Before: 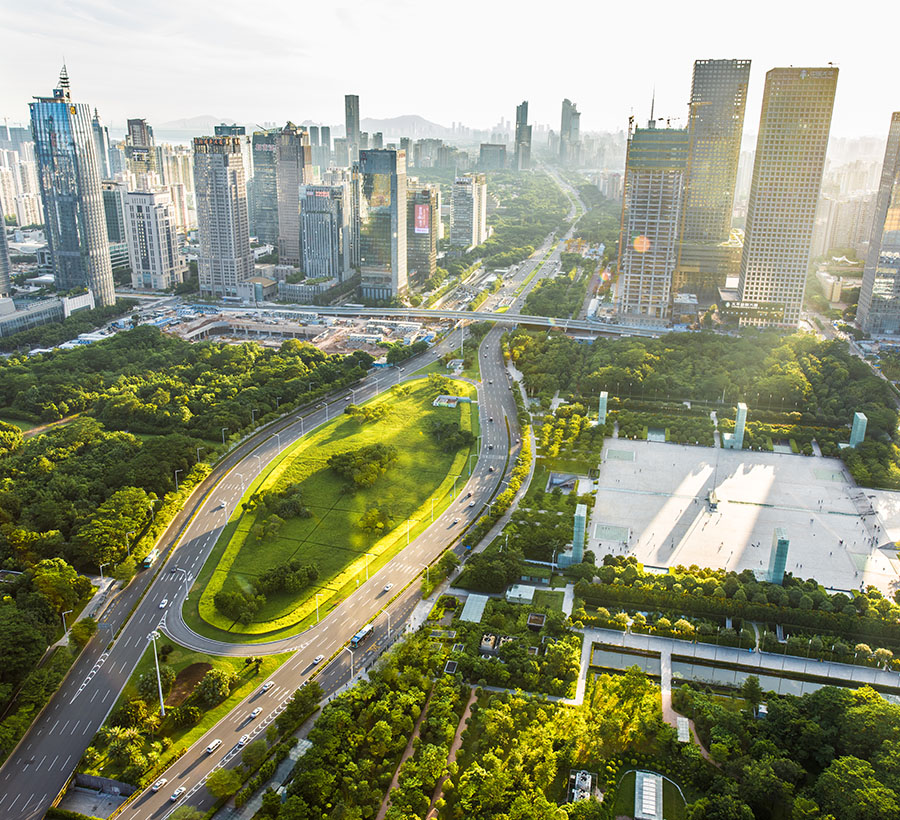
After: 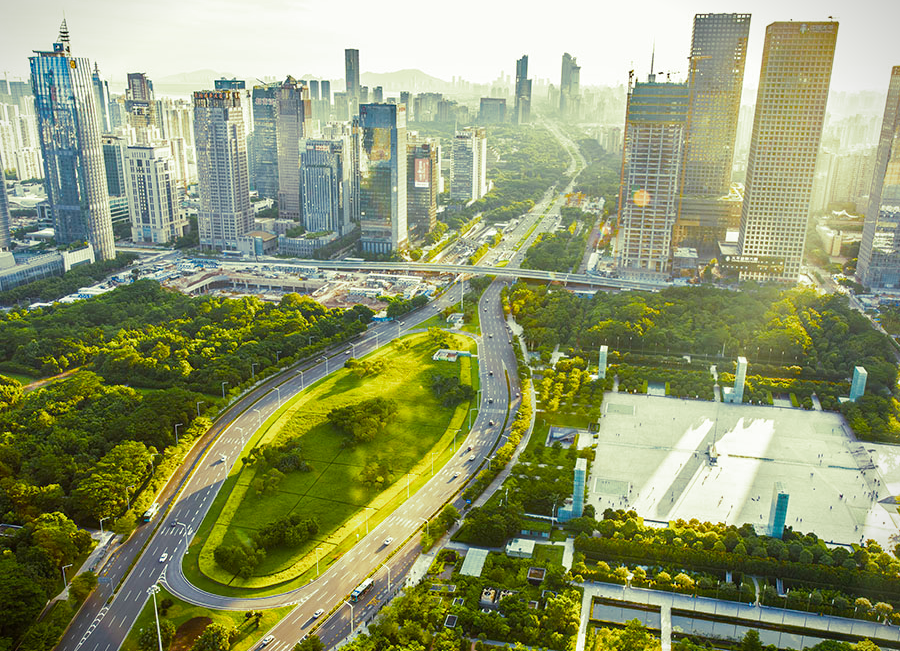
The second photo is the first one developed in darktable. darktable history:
crop and rotate: top 5.667%, bottom 14.937%
color balance rgb: linear chroma grading › global chroma 15%, perceptual saturation grading › global saturation 30%
vignetting: fall-off start 97.23%, saturation -0.024, center (-0.033, -0.042), width/height ratio 1.179, unbound false
split-toning: shadows › hue 290.82°, shadows › saturation 0.34, highlights › saturation 0.38, balance 0, compress 50%
